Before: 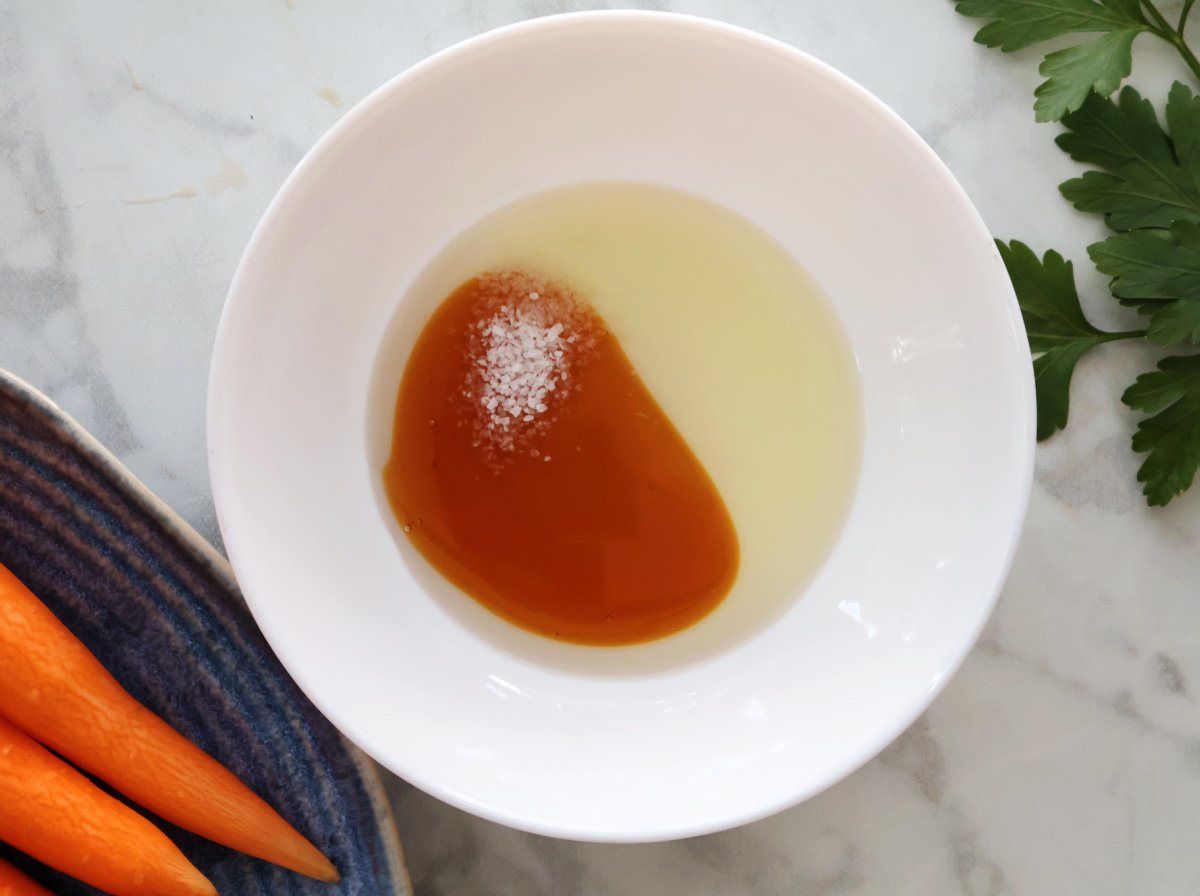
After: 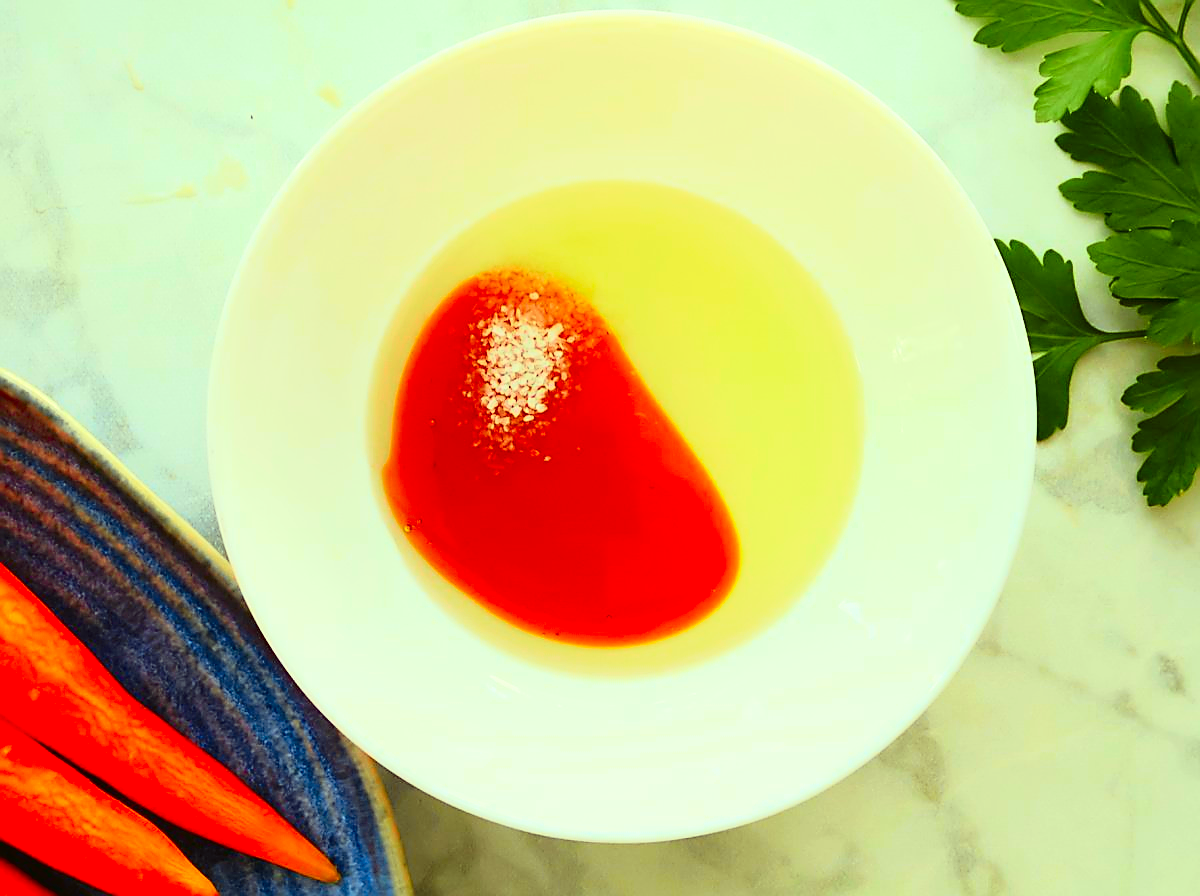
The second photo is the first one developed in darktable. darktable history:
sharpen: radius 1.4, amount 1.25, threshold 0.7
exposure: exposure 0.507 EV, compensate highlight preservation false
color correction: highlights a* -10.77, highlights b* 9.8, saturation 1.72
tone curve: curves: ch0 [(0, 0.021) (0.049, 0.044) (0.152, 0.14) (0.328, 0.377) (0.473, 0.543) (0.663, 0.734) (0.84, 0.899) (1, 0.969)]; ch1 [(0, 0) (0.302, 0.331) (0.427, 0.433) (0.472, 0.47) (0.502, 0.503) (0.527, 0.524) (0.564, 0.591) (0.602, 0.632) (0.677, 0.701) (0.859, 0.885) (1, 1)]; ch2 [(0, 0) (0.33, 0.301) (0.447, 0.44) (0.487, 0.496) (0.502, 0.516) (0.535, 0.563) (0.565, 0.6) (0.618, 0.629) (1, 1)], color space Lab, independent channels, preserve colors none
